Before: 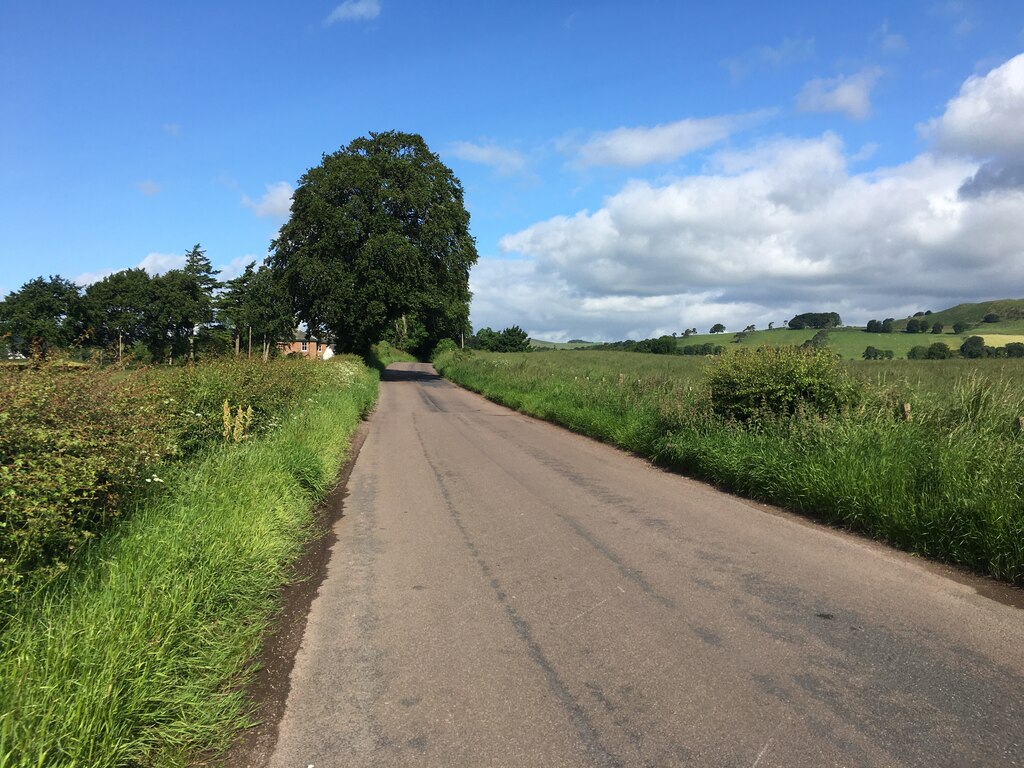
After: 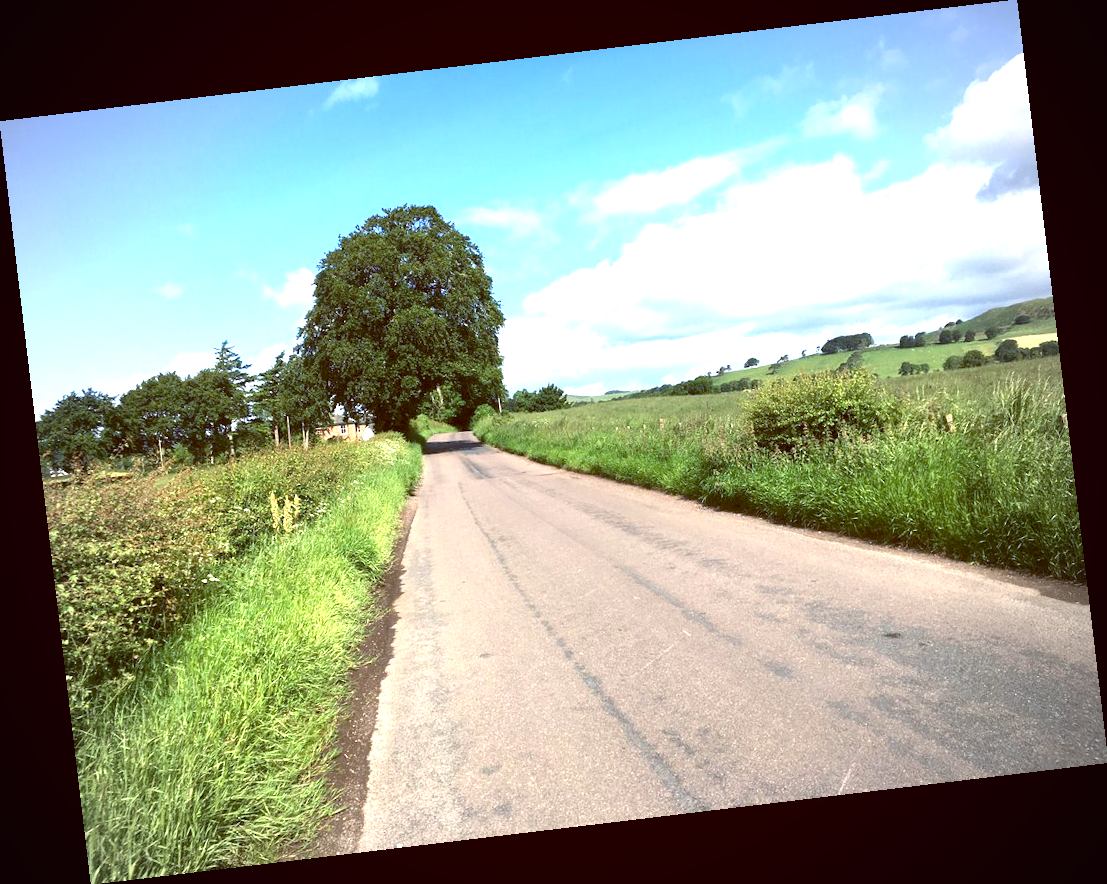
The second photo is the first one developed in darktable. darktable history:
exposure: black level correction 0, exposure 1.45 EV, compensate exposure bias true, compensate highlight preservation false
rotate and perspective: rotation -6.83°, automatic cropping off
color balance: lift [1, 1.015, 1.004, 0.985], gamma [1, 0.958, 0.971, 1.042], gain [1, 0.956, 0.977, 1.044]
vignetting: fall-off start 71.74%
